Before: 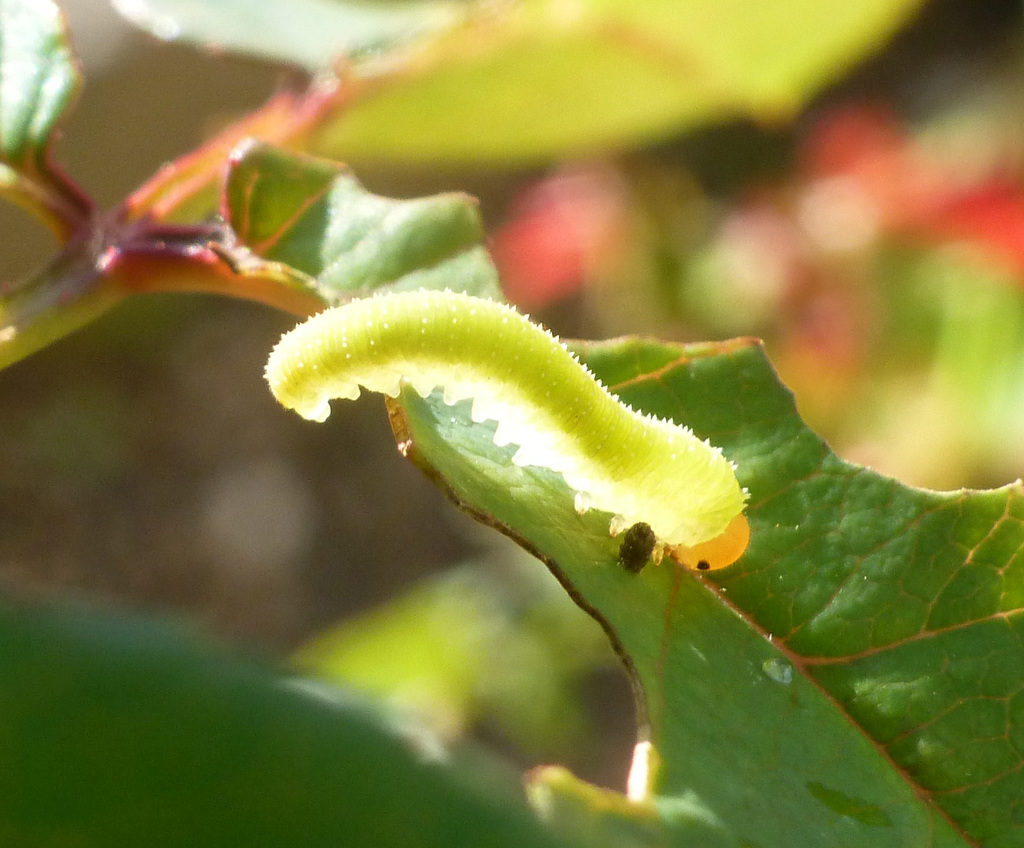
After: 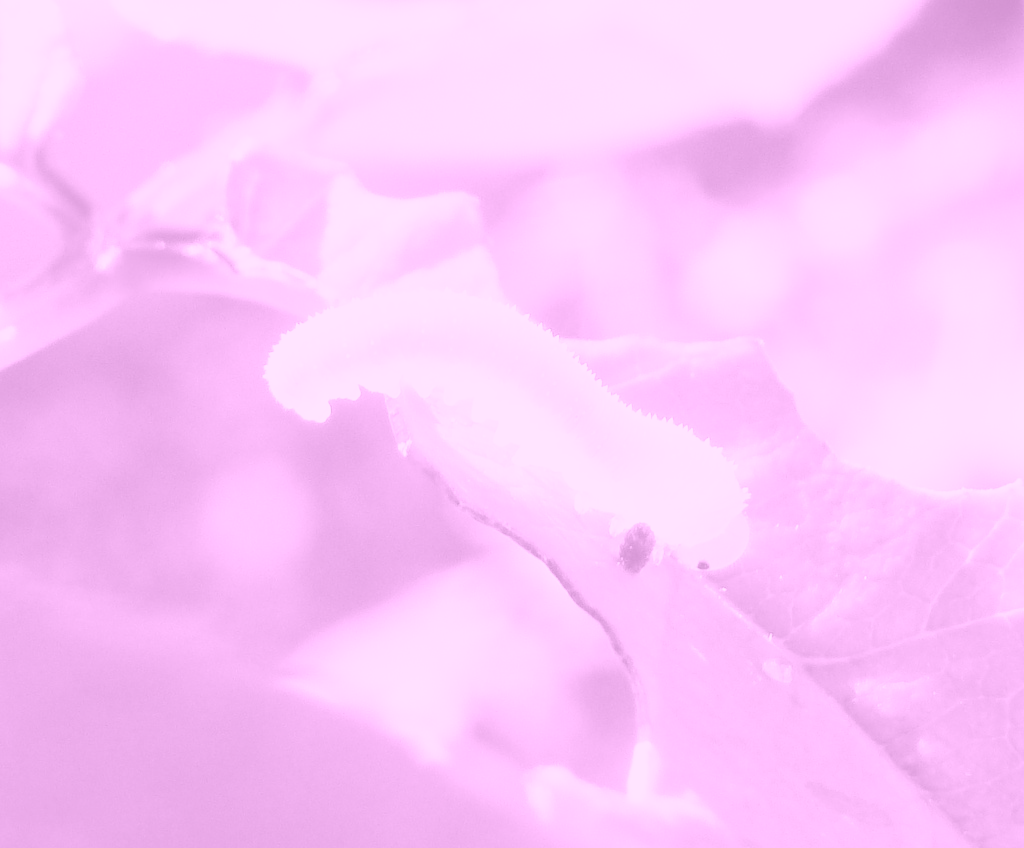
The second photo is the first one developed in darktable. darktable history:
color balance rgb: shadows lift › chroma 3%, shadows lift › hue 280.8°, power › hue 330°, highlights gain › chroma 3%, highlights gain › hue 75.6°, global offset › luminance 0.7%, perceptual saturation grading › global saturation 20%, perceptual saturation grading › highlights -25%, perceptual saturation grading › shadows 50%, global vibrance 20.33%
filmic rgb: black relative exposure -5 EV, hardness 2.88, contrast 1.3, highlights saturation mix -30%
colorize: hue 331.2°, saturation 75%, source mix 30.28%, lightness 70.52%, version 1
color zones: curves: ch0 [(0, 0.613) (0.01, 0.613) (0.245, 0.448) (0.498, 0.529) (0.642, 0.665) (0.879, 0.777) (0.99, 0.613)]; ch1 [(0, 0) (0.143, 0) (0.286, 0) (0.429, 0) (0.571, 0) (0.714, 0) (0.857, 0)], mix -93.41%
exposure: exposure 0.95 EV, compensate highlight preservation false
